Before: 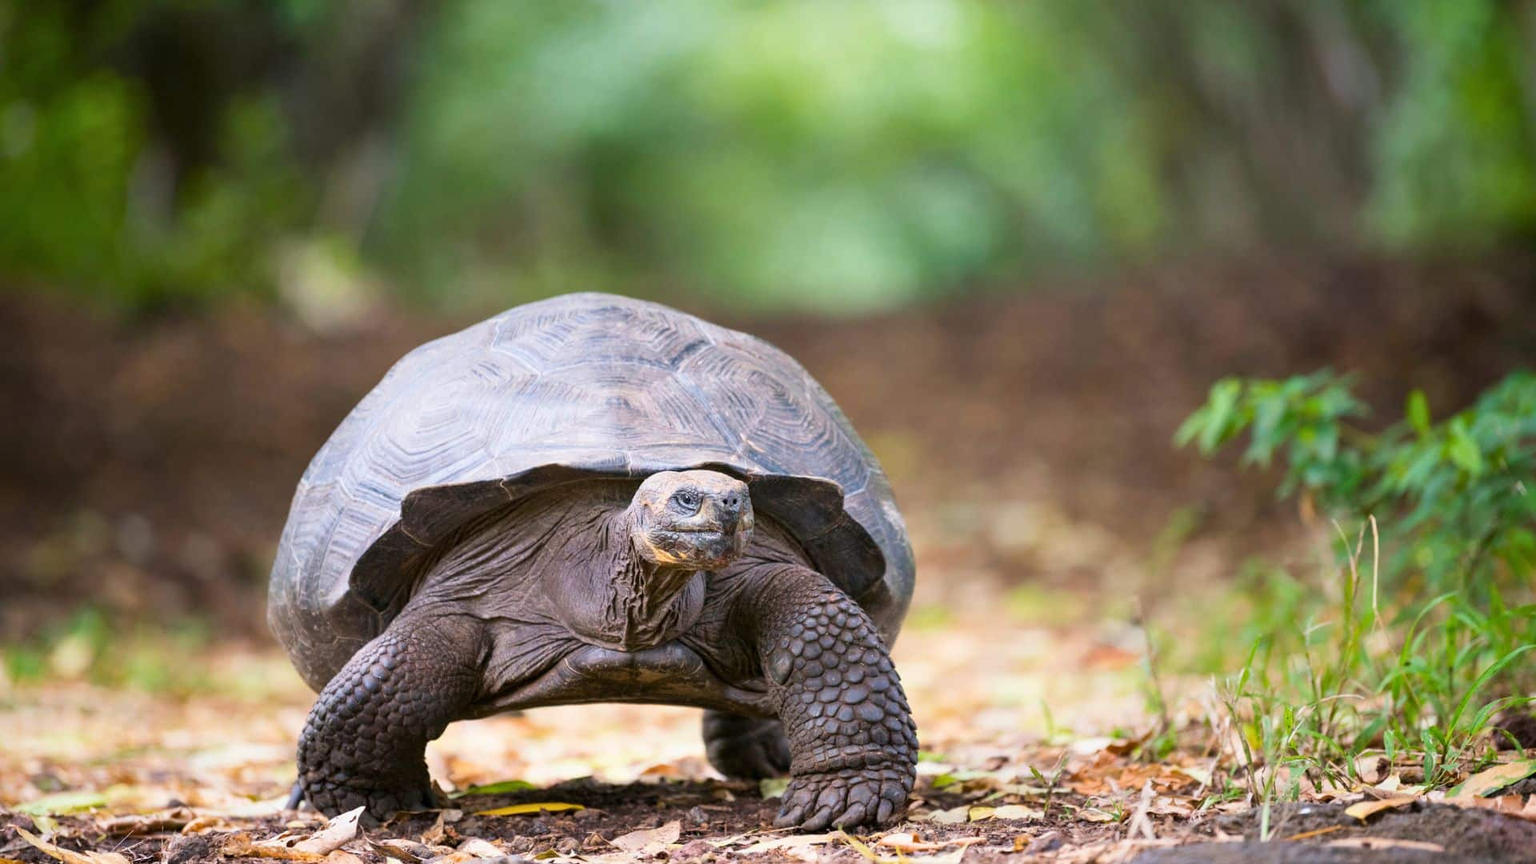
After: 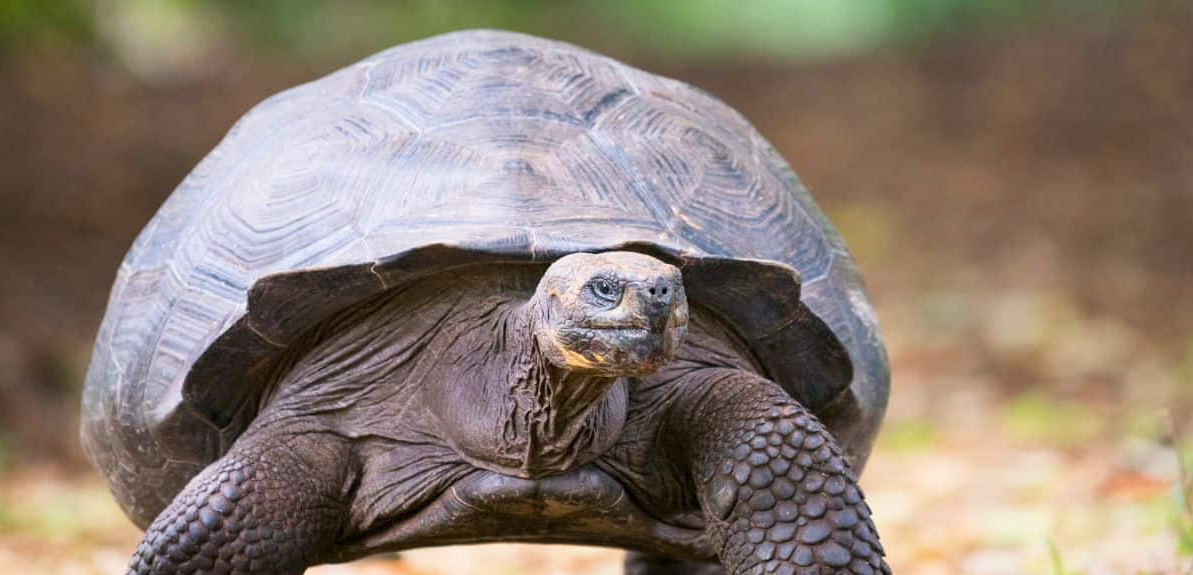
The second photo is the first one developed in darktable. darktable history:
crop: left 13.272%, top 31.157%, right 24.548%, bottom 15.54%
